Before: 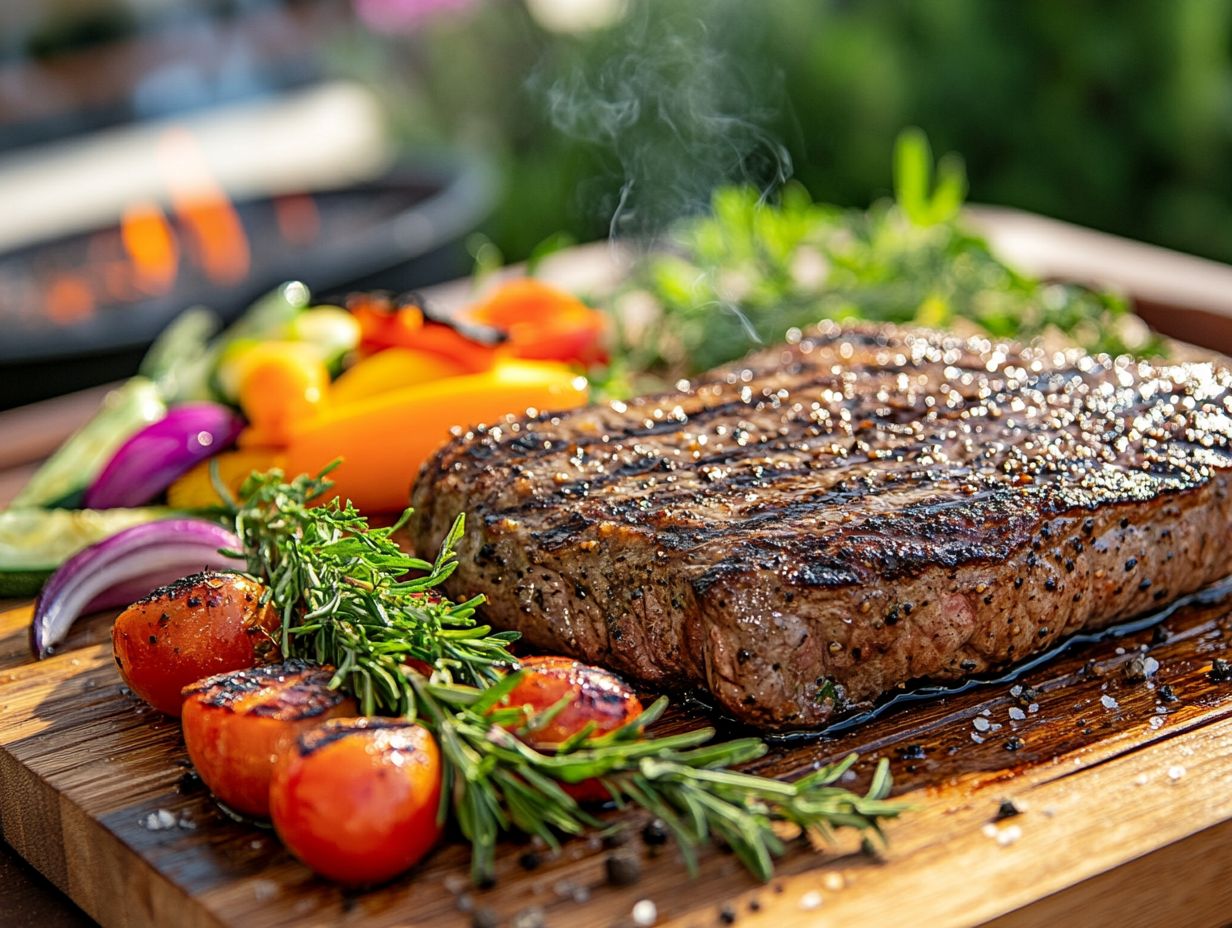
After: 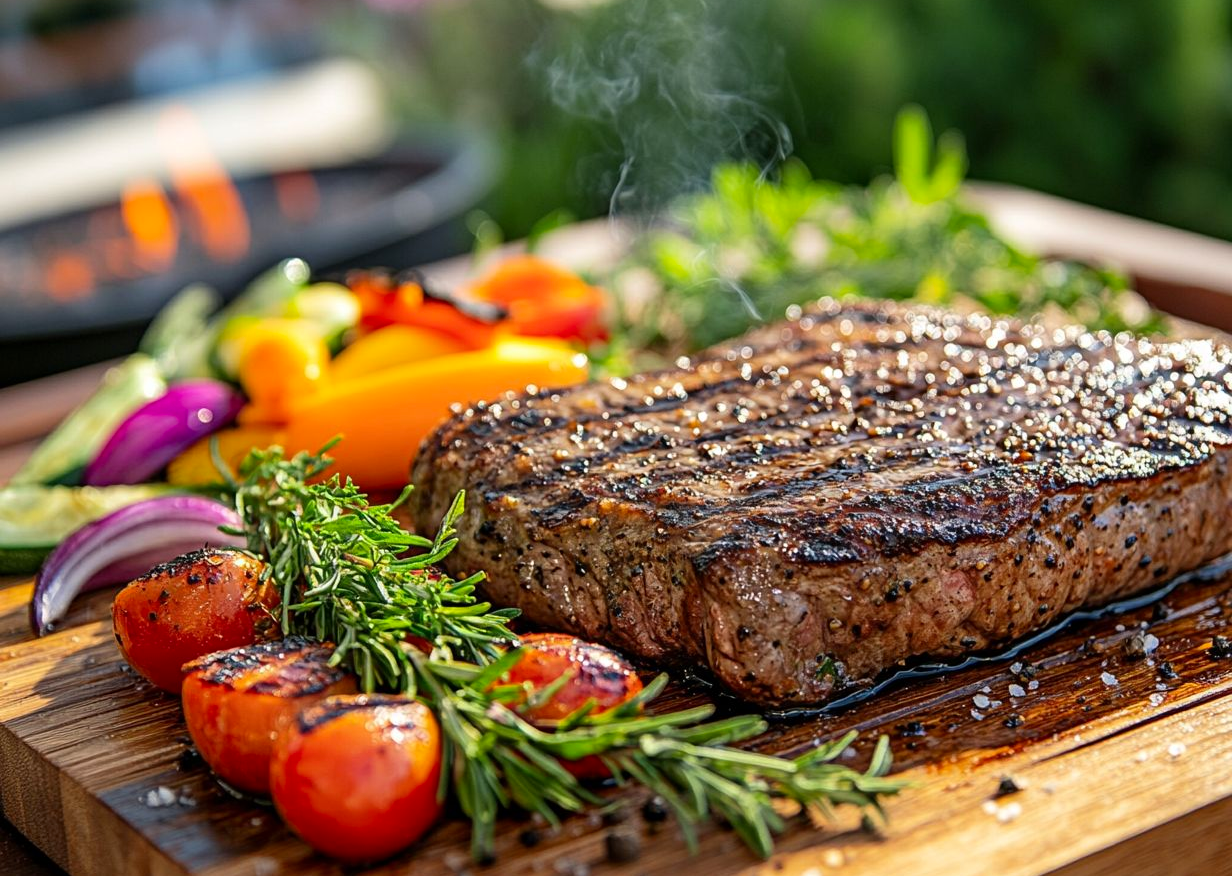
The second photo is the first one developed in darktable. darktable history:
crop and rotate: top 2.479%, bottom 3.018%
contrast brightness saturation: contrast 0.04, saturation 0.07
